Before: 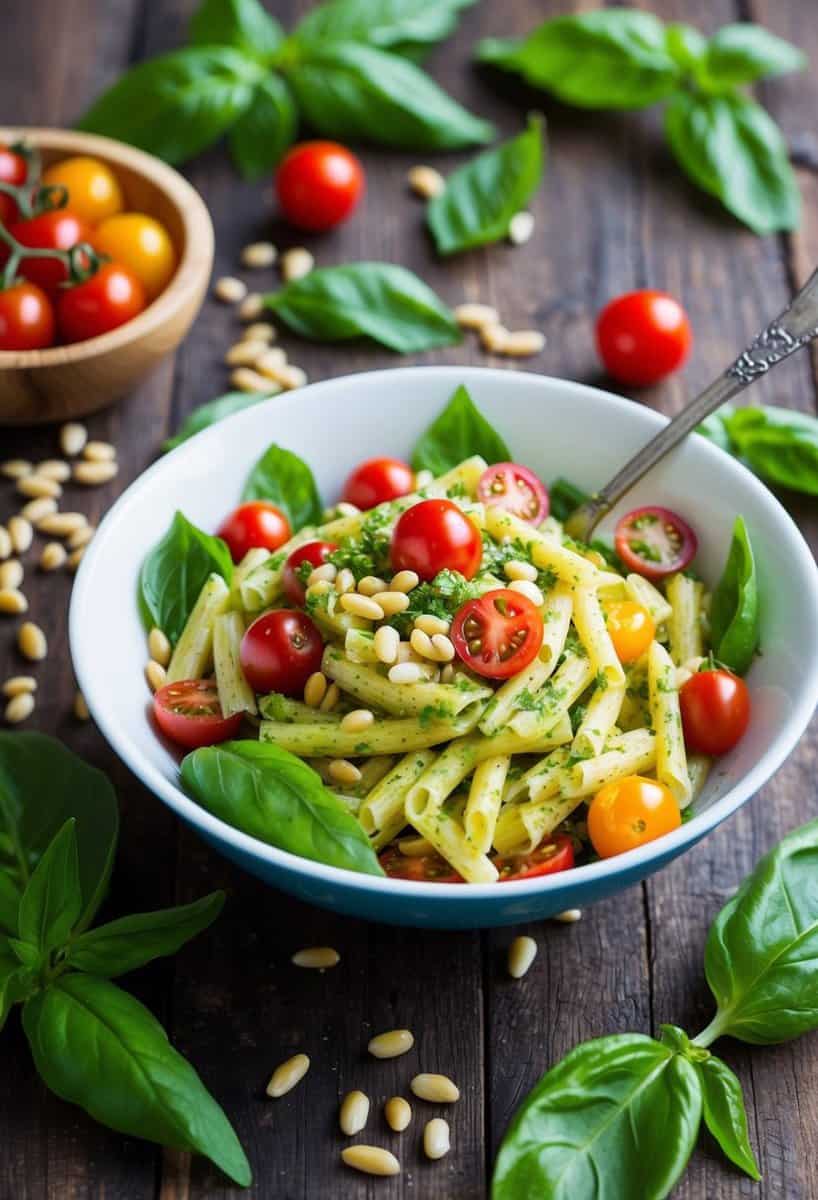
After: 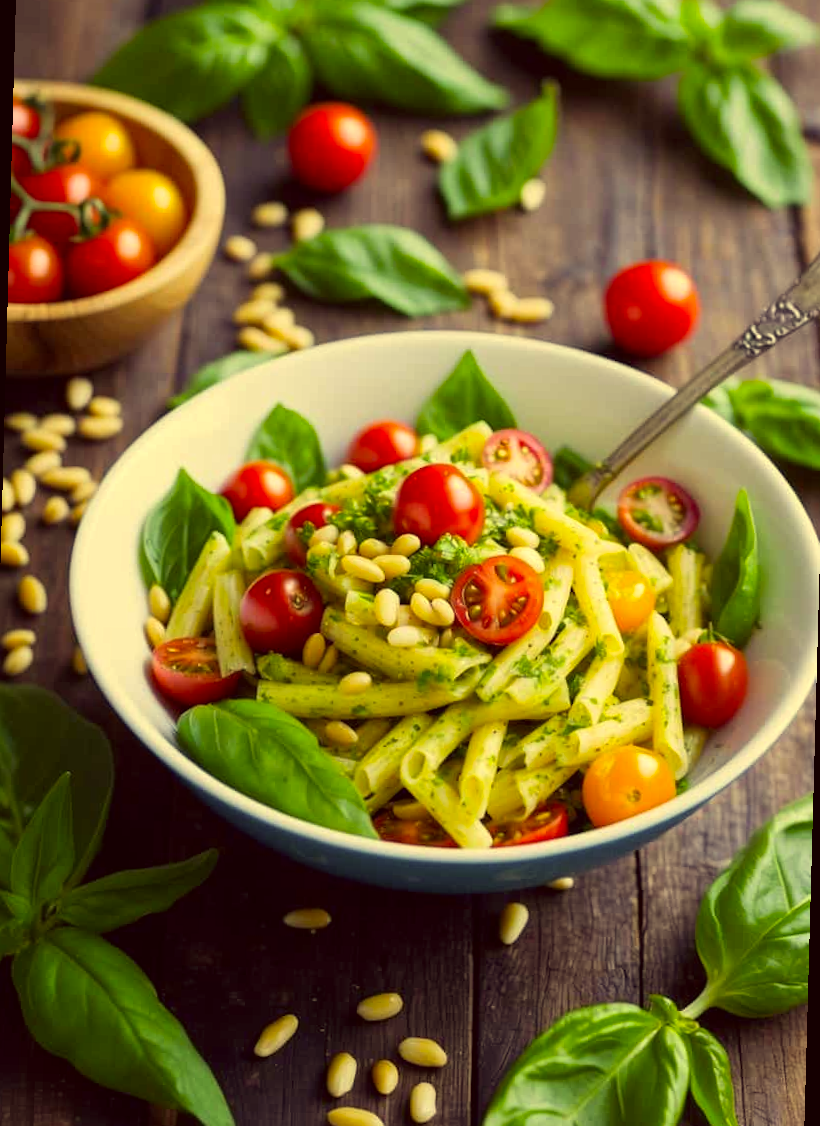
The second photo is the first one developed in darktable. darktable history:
rotate and perspective: rotation 1.57°, crop left 0.018, crop right 0.982, crop top 0.039, crop bottom 0.961
color correction: highlights a* -0.482, highlights b* 40, shadows a* 9.8, shadows b* -0.161
